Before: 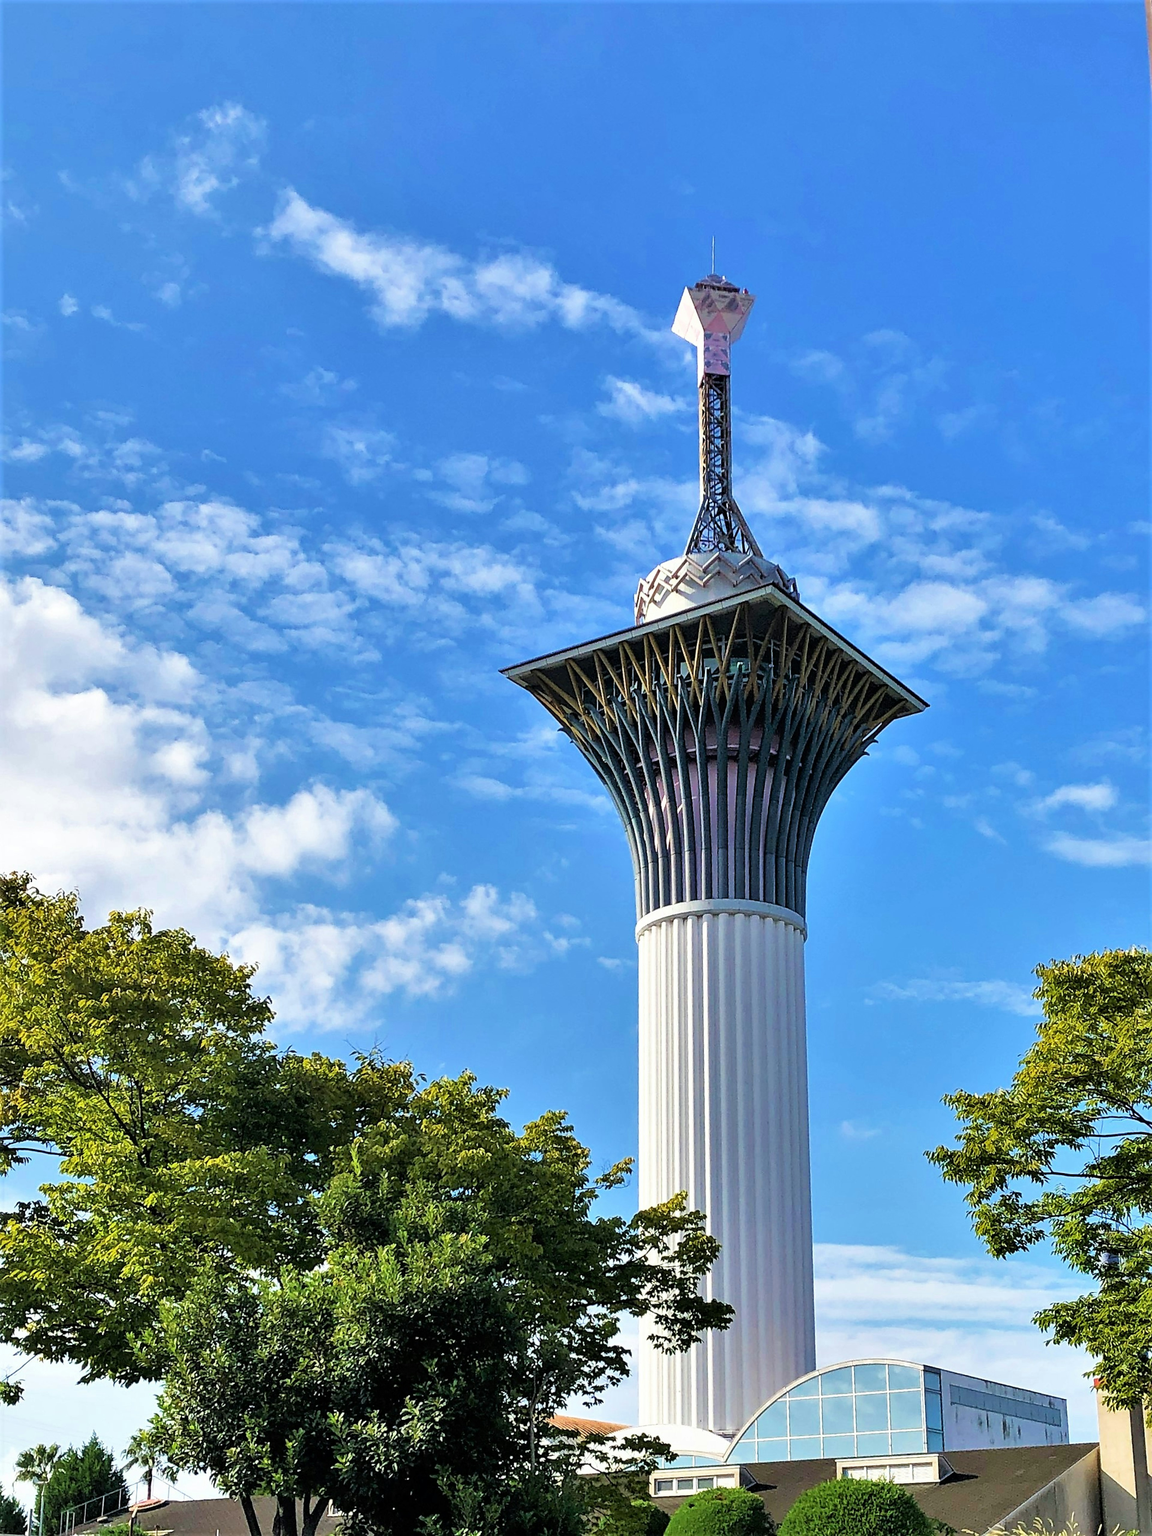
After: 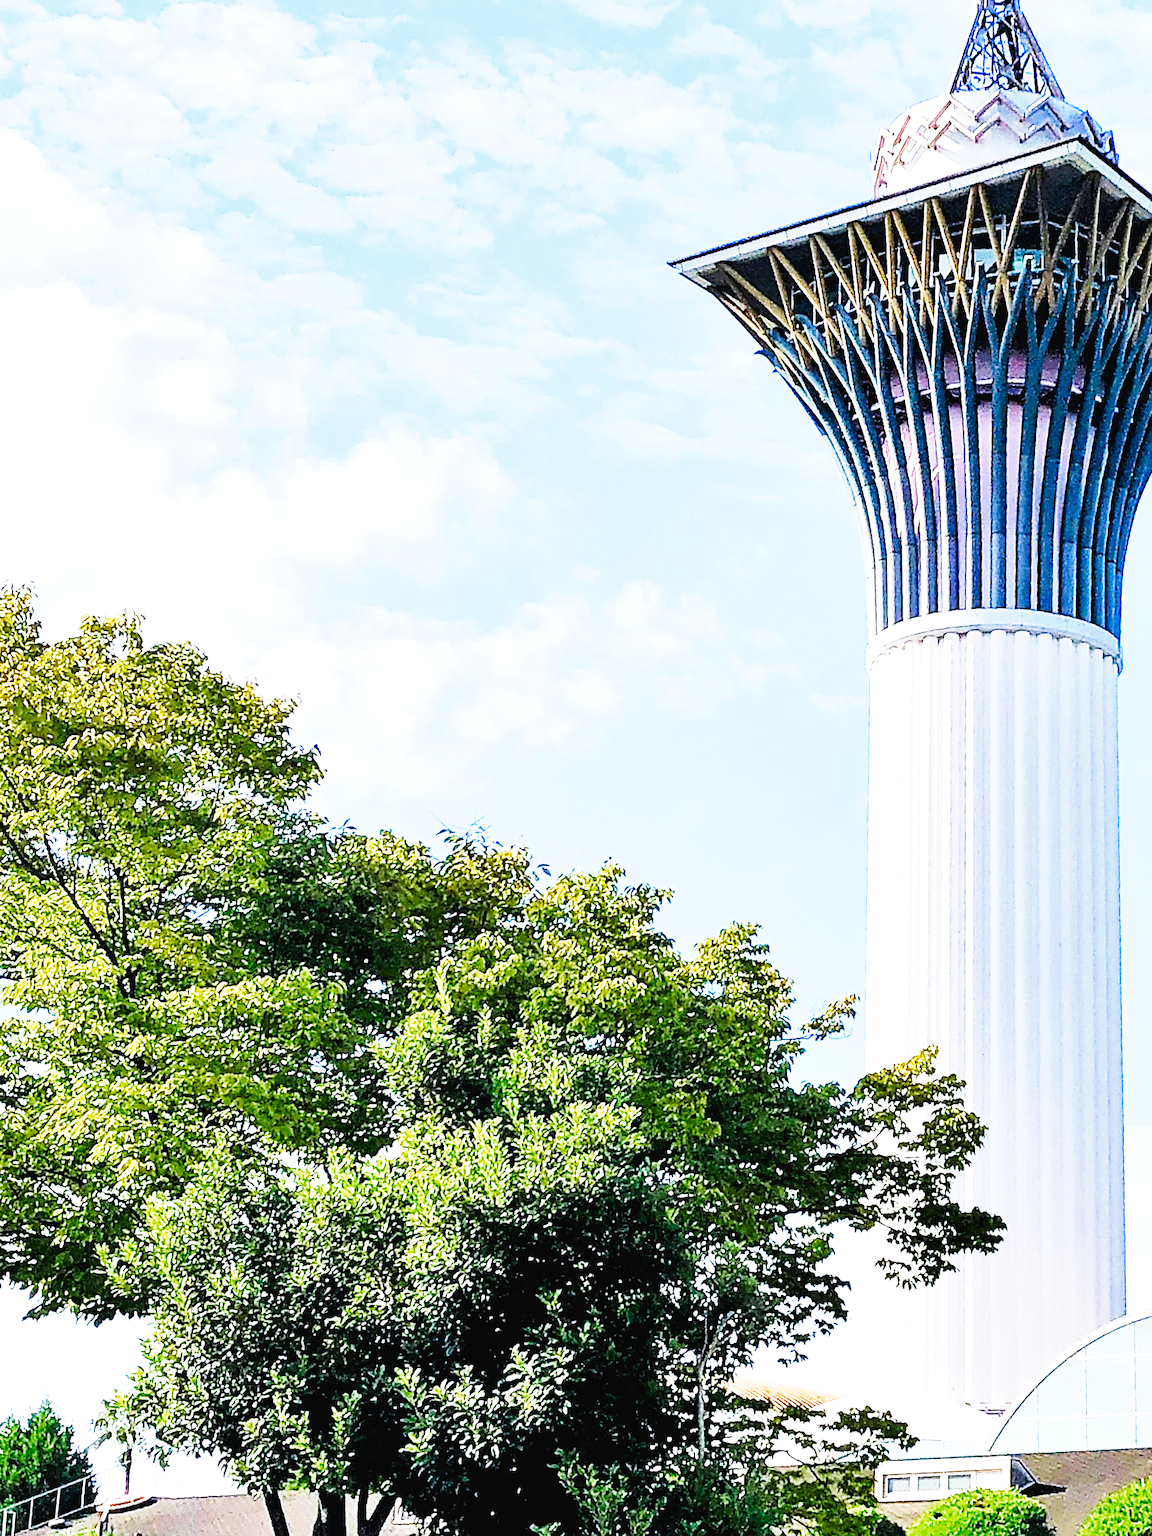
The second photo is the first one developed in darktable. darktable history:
white balance: red 1.004, blue 1.096
tone curve: curves: ch0 [(0, 0) (0.003, 0.019) (0.011, 0.022) (0.025, 0.03) (0.044, 0.049) (0.069, 0.08) (0.1, 0.111) (0.136, 0.144) (0.177, 0.189) (0.224, 0.23) (0.277, 0.285) (0.335, 0.356) (0.399, 0.428) (0.468, 0.511) (0.543, 0.597) (0.623, 0.682) (0.709, 0.773) (0.801, 0.865) (0.898, 0.945) (1, 1)], preserve colors none
exposure: black level correction 0, exposure 0.7 EV, compensate exposure bias true, compensate highlight preservation false
vibrance: vibrance 75%
base curve: curves: ch0 [(0, 0) (0, 0.001) (0.001, 0.001) (0.004, 0.002) (0.007, 0.004) (0.015, 0.013) (0.033, 0.045) (0.052, 0.096) (0.075, 0.17) (0.099, 0.241) (0.163, 0.42) (0.219, 0.55) (0.259, 0.616) (0.327, 0.722) (0.365, 0.765) (0.522, 0.873) (0.547, 0.881) (0.689, 0.919) (0.826, 0.952) (1, 1)], preserve colors none
crop and rotate: angle -0.82°, left 3.85%, top 31.828%, right 27.992%
sharpen: on, module defaults
grain: coarseness 0.09 ISO
